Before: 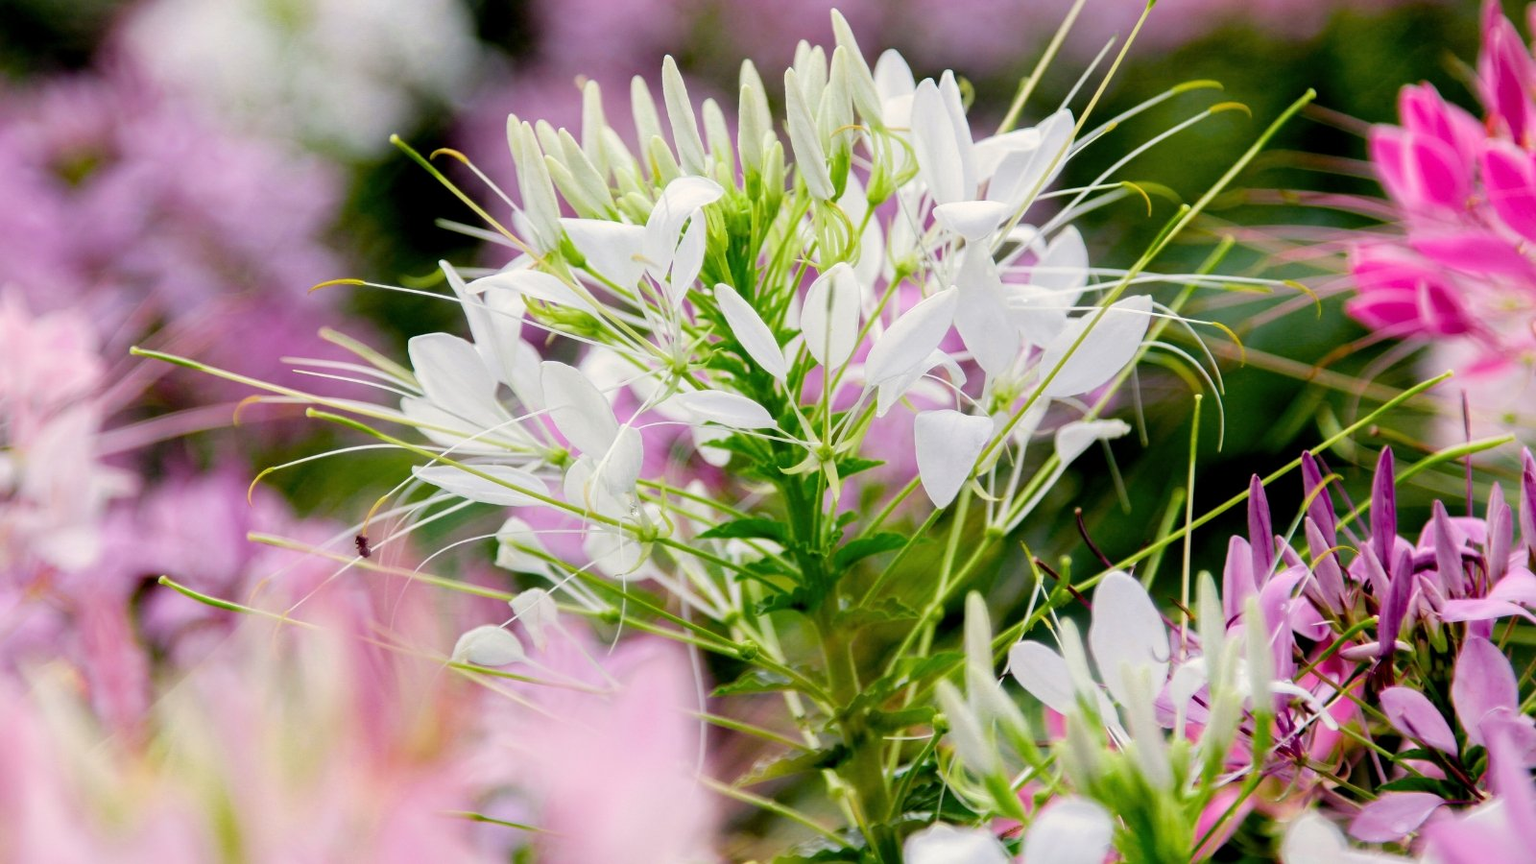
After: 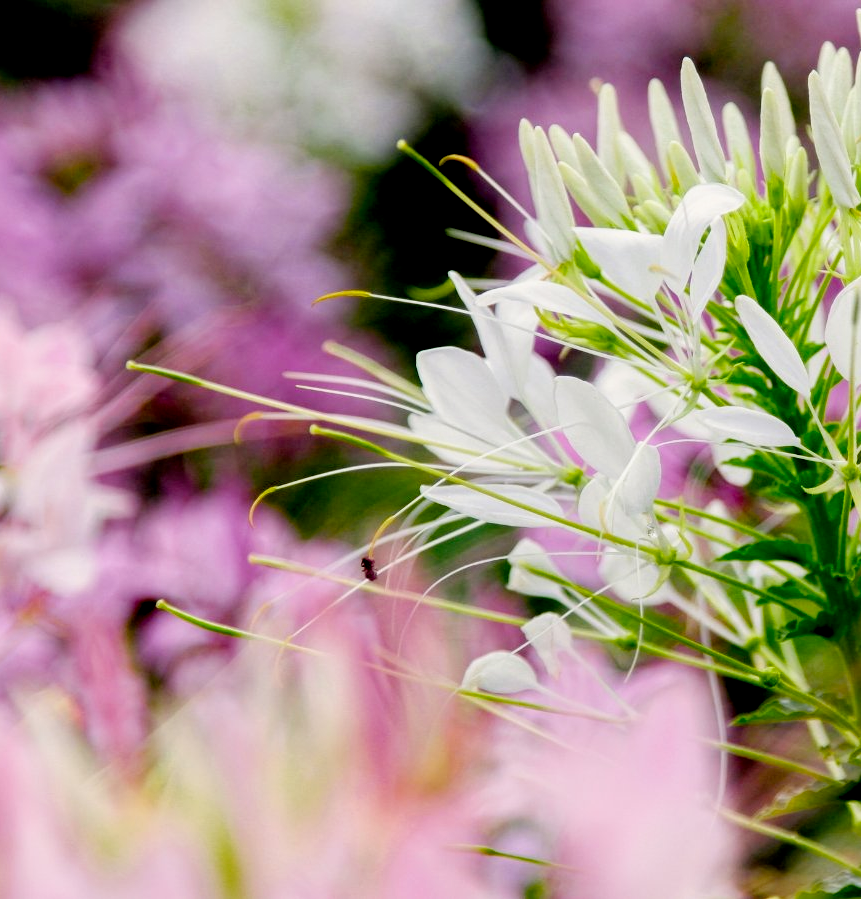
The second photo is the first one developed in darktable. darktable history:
exposure: exposure -0.177 EV, compensate highlight preservation false
local contrast: highlights 100%, shadows 100%, detail 120%, midtone range 0.2
tone equalizer: on, module defaults
filmic rgb: black relative exposure -6.3 EV, white relative exposure 2.8 EV, threshold 3 EV, target black luminance 0%, hardness 4.6, latitude 67.35%, contrast 1.292, shadows ↔ highlights balance -3.5%, preserve chrominance no, color science v4 (2020), contrast in shadows soft, enable highlight reconstruction true
crop: left 0.587%, right 45.588%, bottom 0.086%
